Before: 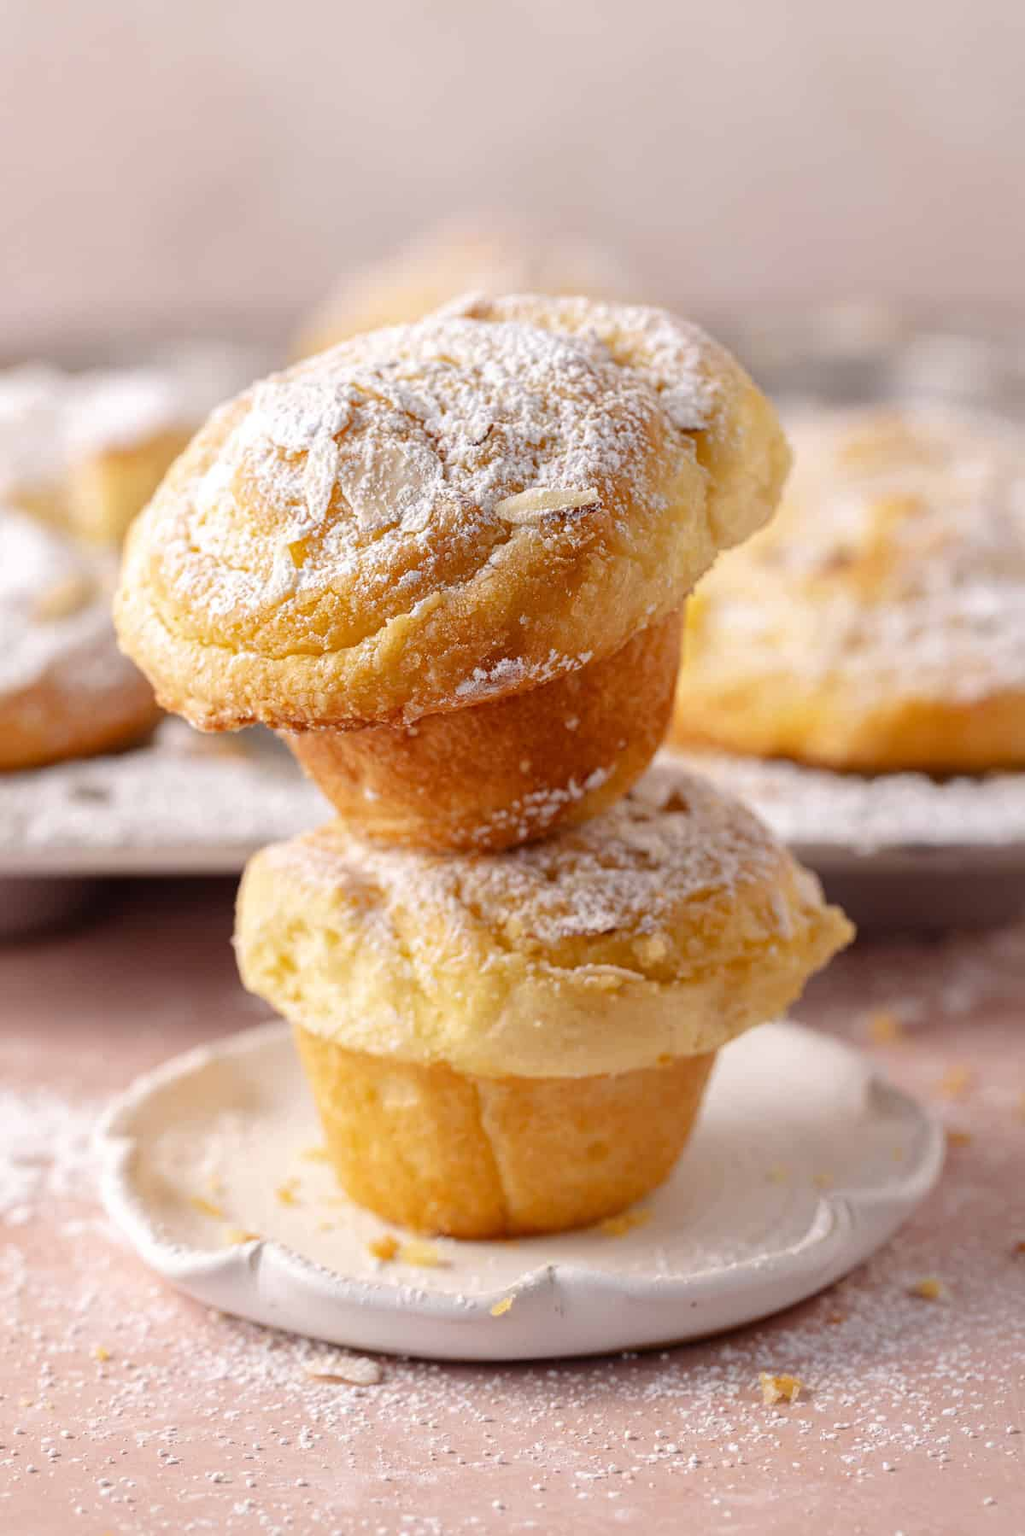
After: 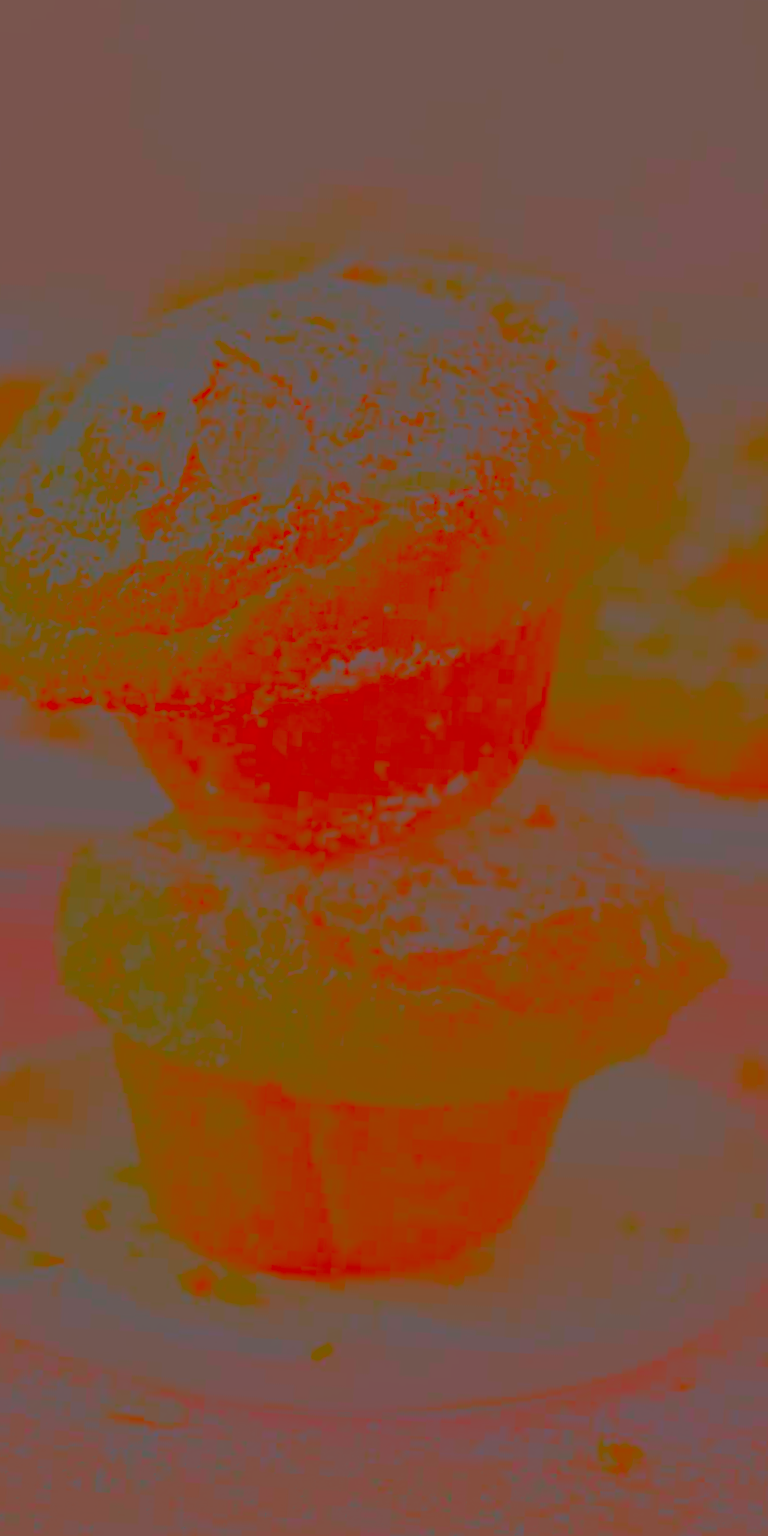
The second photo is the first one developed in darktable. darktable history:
crop and rotate: angle -3.27°, left 14.277%, top 0.028%, right 10.766%, bottom 0.028%
contrast brightness saturation: contrast -0.99, brightness -0.17, saturation 0.75
